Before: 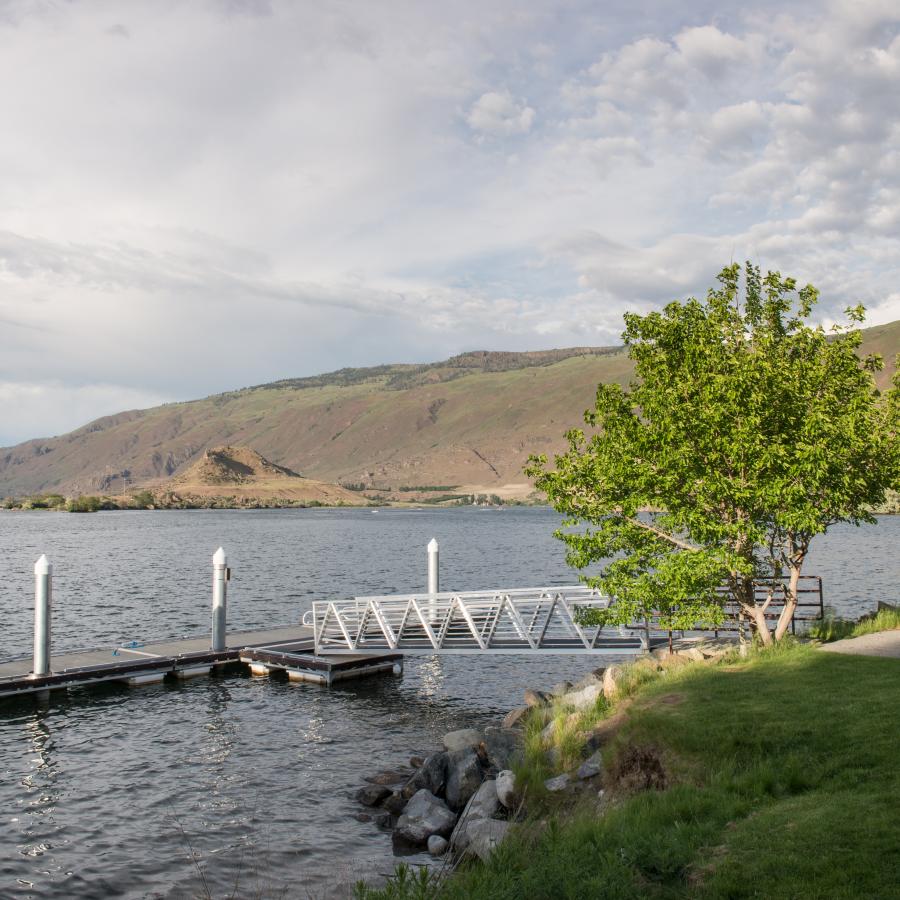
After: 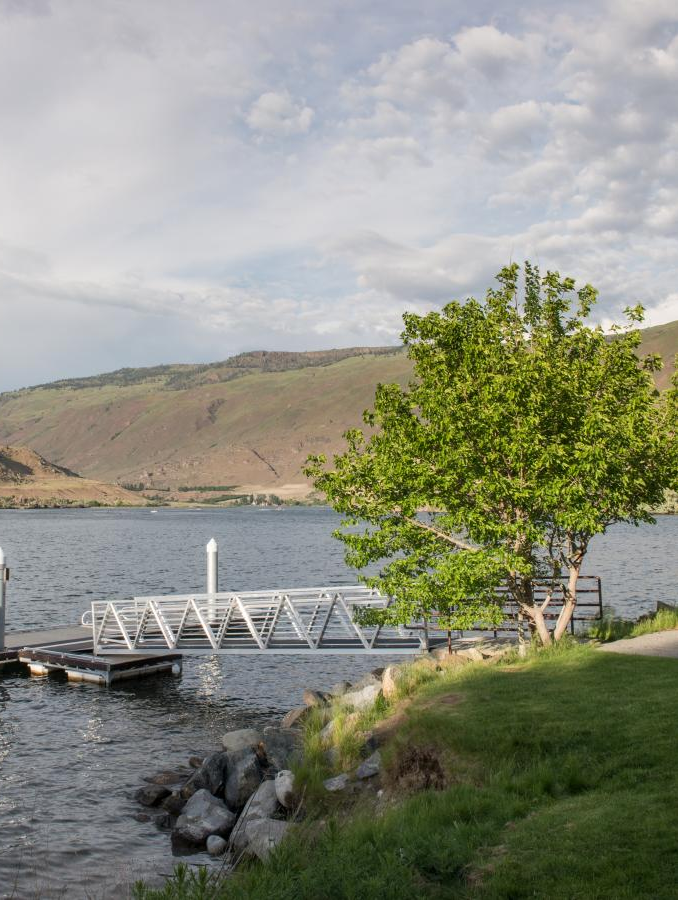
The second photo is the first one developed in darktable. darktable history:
crop and rotate: left 24.571%
